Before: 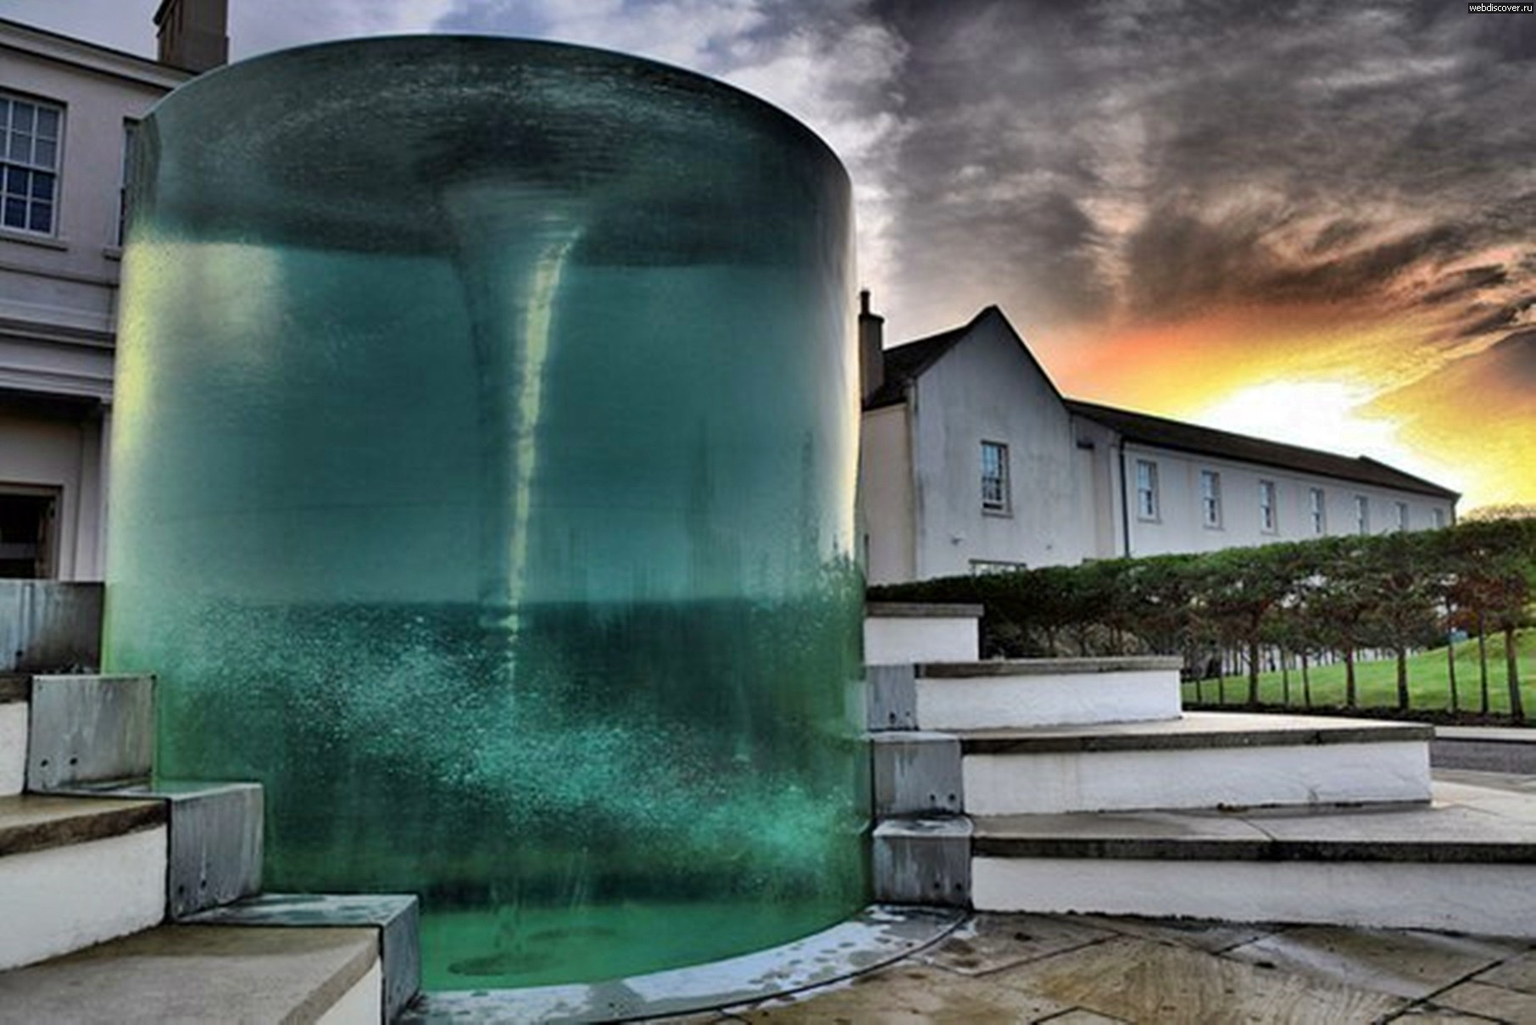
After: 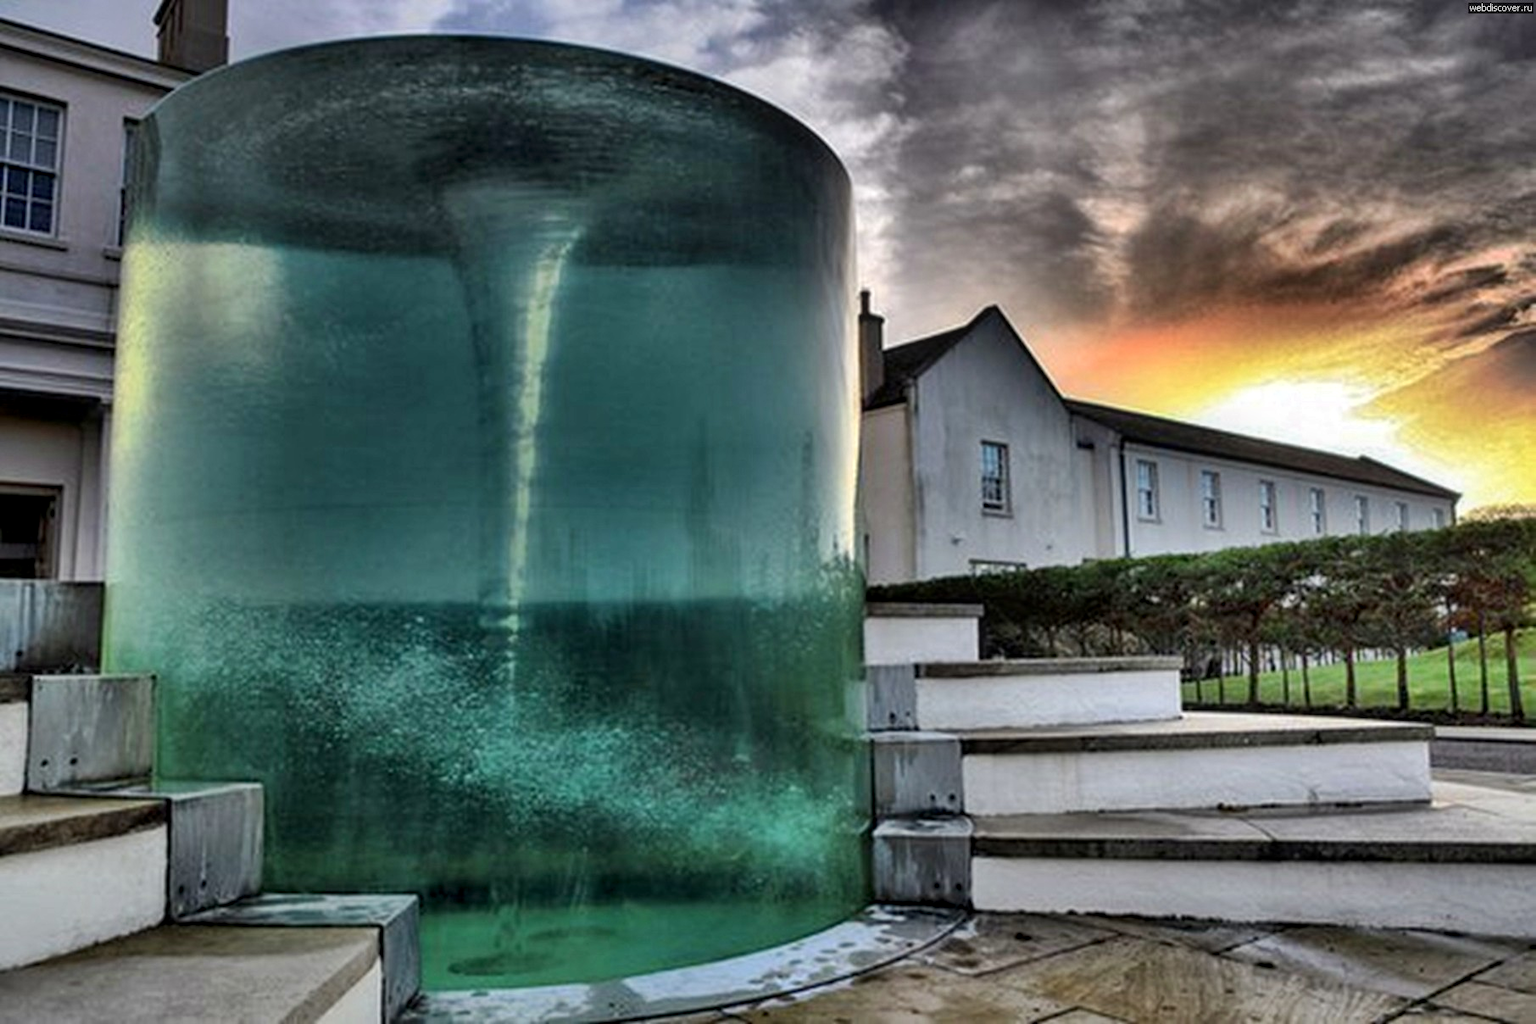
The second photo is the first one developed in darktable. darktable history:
shadows and highlights: shadows 29.61, highlights -30.47, low approximation 0.01, soften with gaussian
local contrast: on, module defaults
